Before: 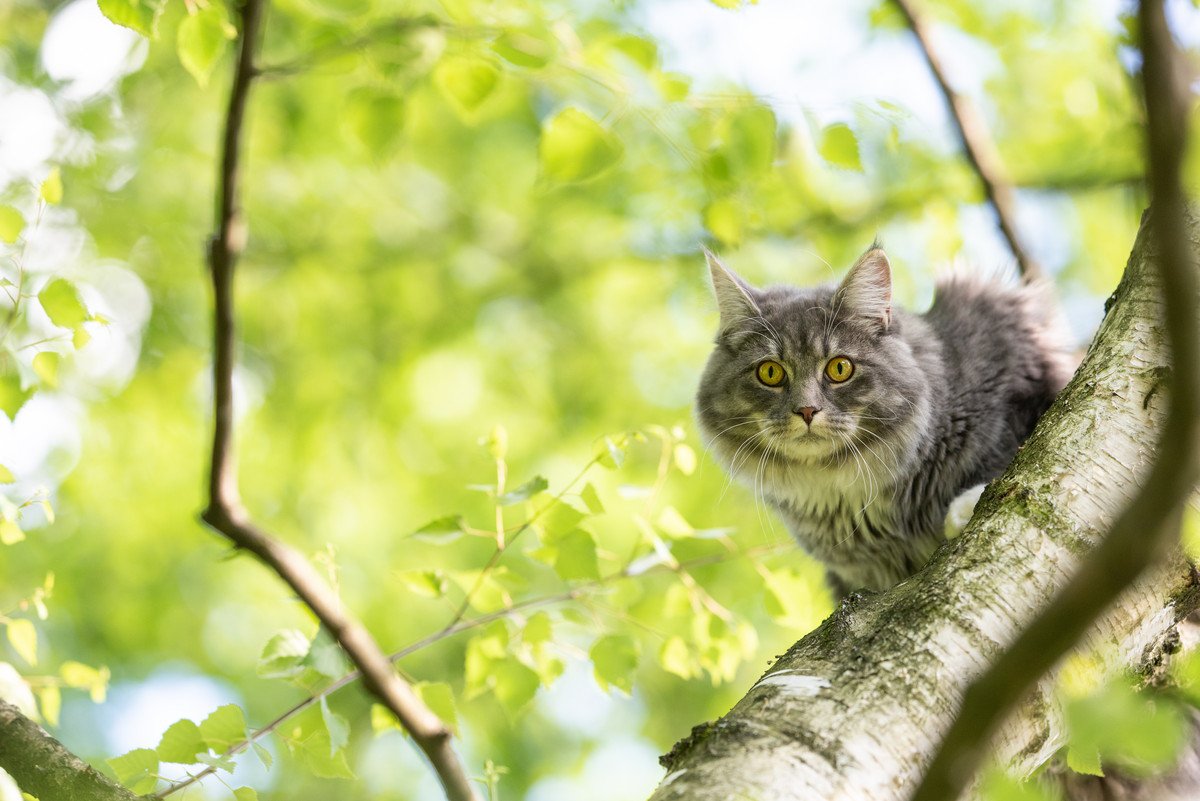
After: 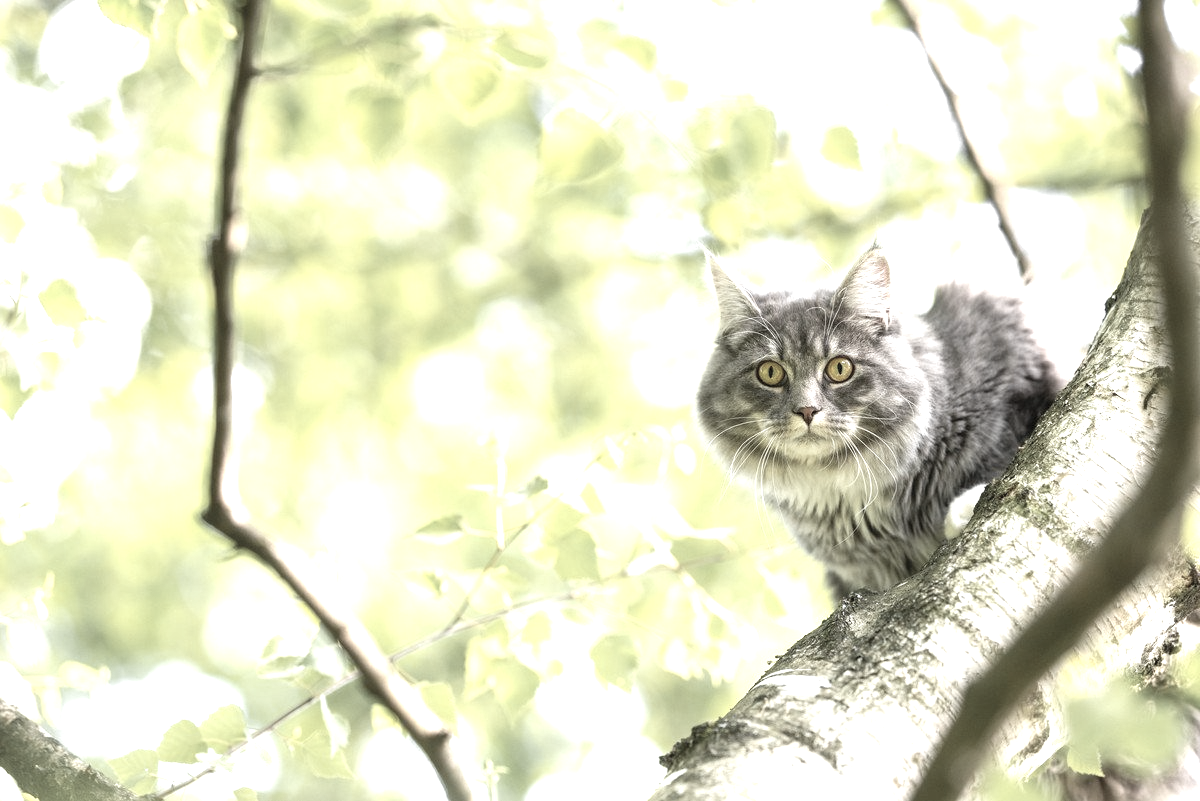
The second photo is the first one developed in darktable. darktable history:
exposure: black level correction 0, exposure 1.2 EV, compensate exposure bias true, compensate highlight preservation false
color zones: curves: ch0 [(0, 0.613) (0.01, 0.613) (0.245, 0.448) (0.498, 0.529) (0.642, 0.665) (0.879, 0.777) (0.99, 0.613)]; ch1 [(0, 0.035) (0.121, 0.189) (0.259, 0.197) (0.415, 0.061) (0.589, 0.022) (0.732, 0.022) (0.857, 0.026) (0.991, 0.053)]
